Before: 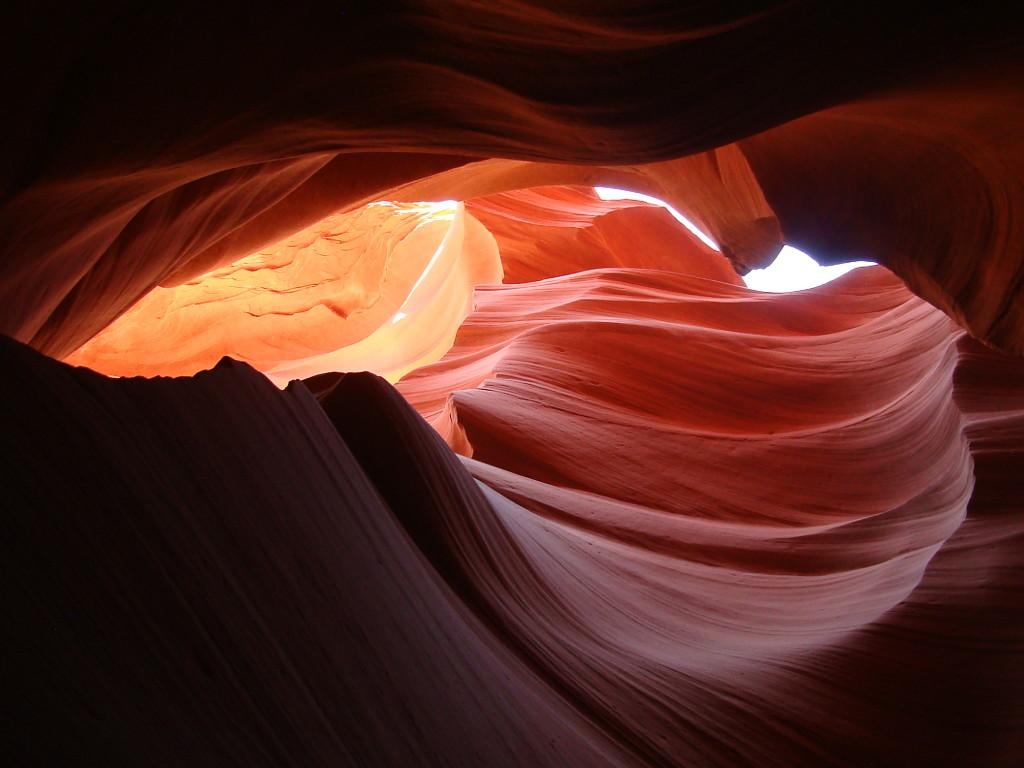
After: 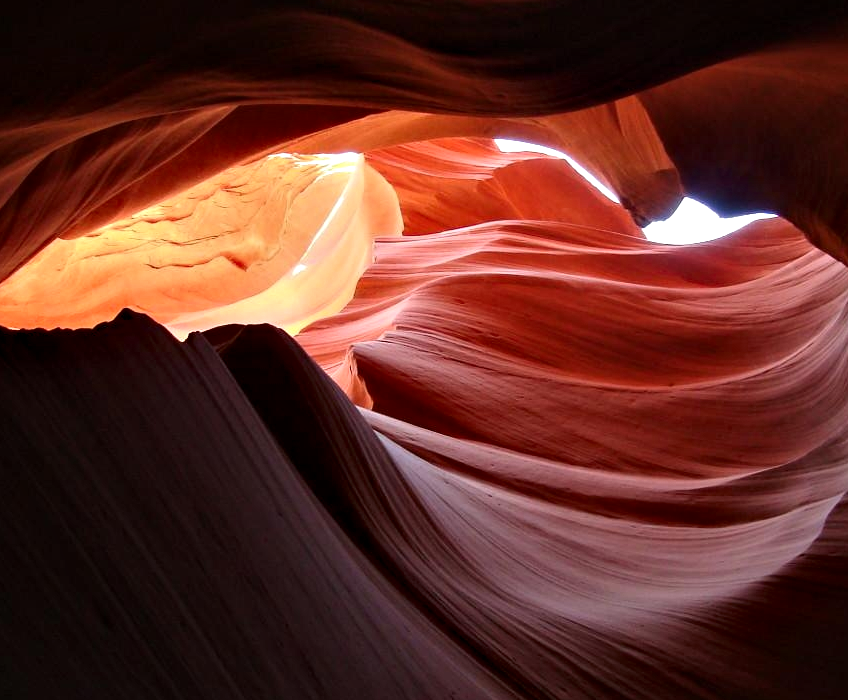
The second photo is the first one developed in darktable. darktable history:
contrast equalizer: octaves 7, y [[0.6 ×6], [0.55 ×6], [0 ×6], [0 ×6], [0 ×6]], mix 0.76
crop: left 9.825%, top 6.324%, right 7.325%, bottom 2.478%
